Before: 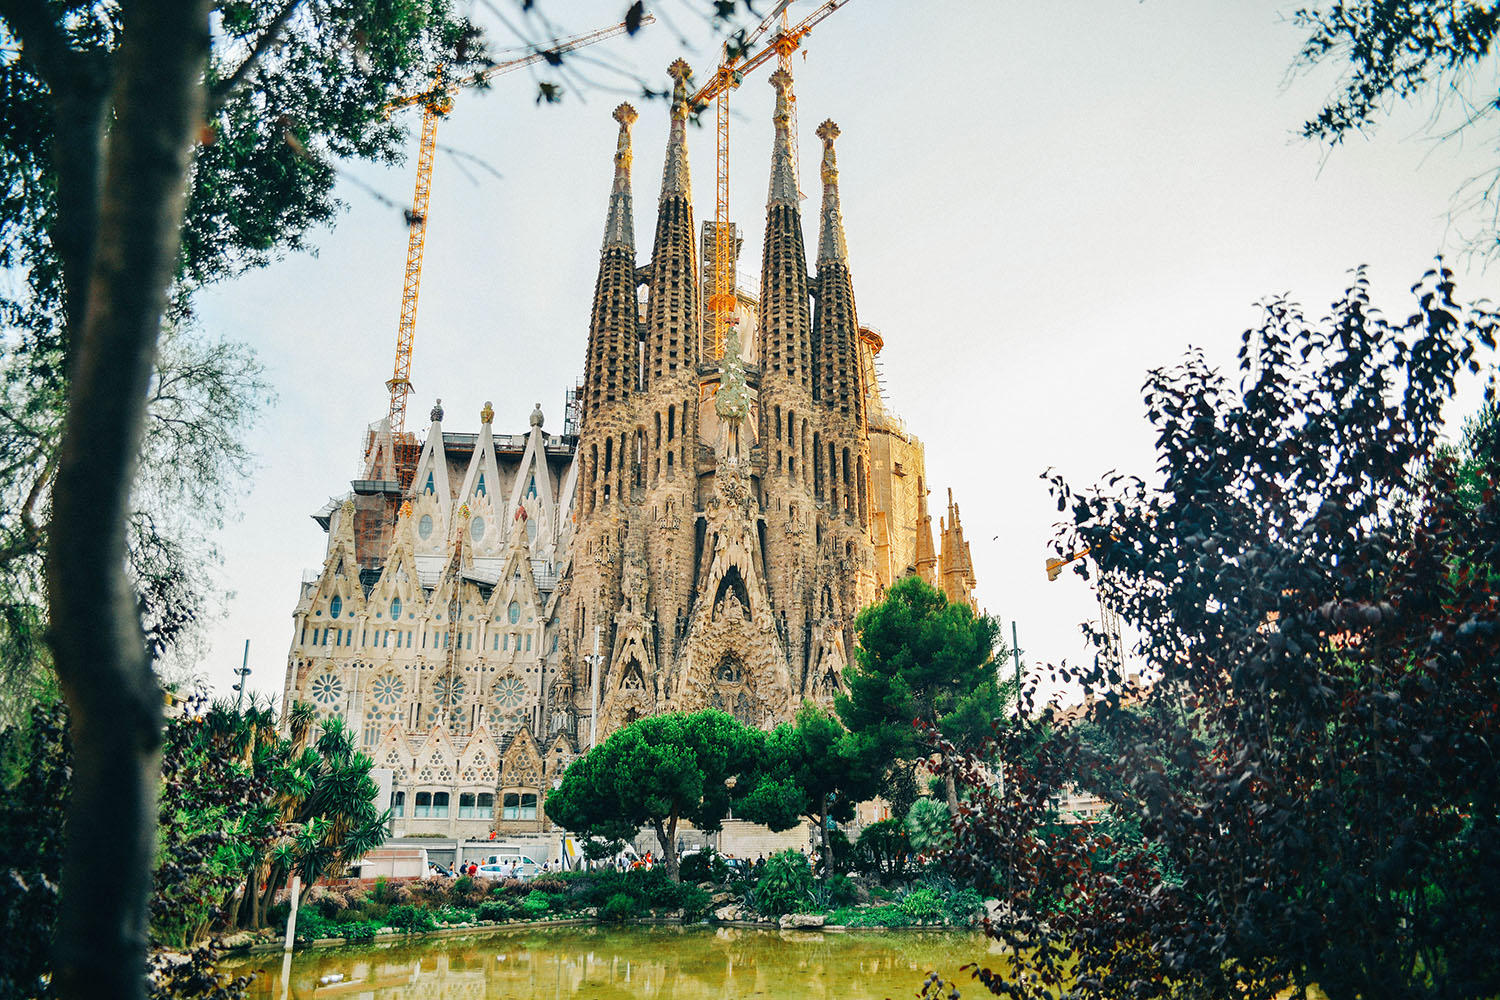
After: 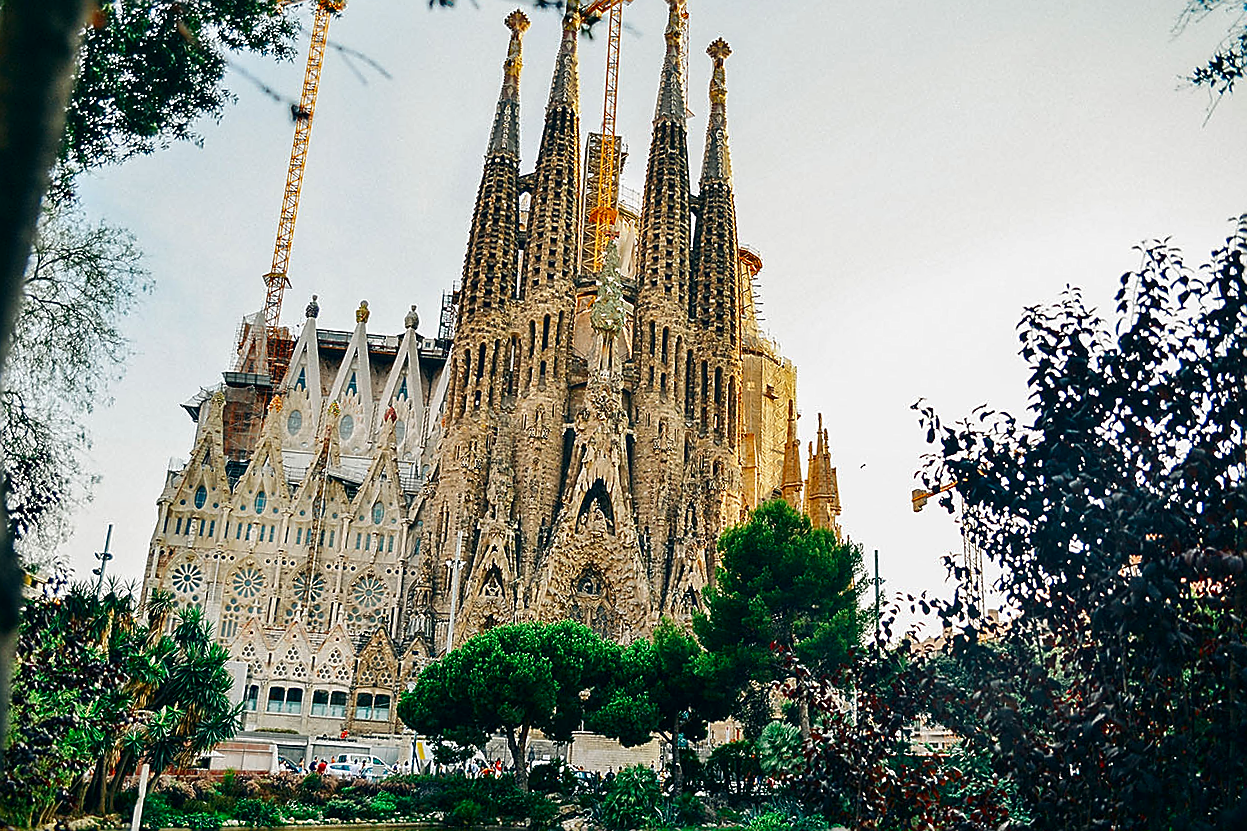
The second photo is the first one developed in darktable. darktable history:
contrast brightness saturation: brightness -0.2, saturation 0.08
crop and rotate: angle -3.27°, left 5.211%, top 5.211%, right 4.607%, bottom 4.607%
sharpen: radius 1.4, amount 1.25, threshold 0.7
